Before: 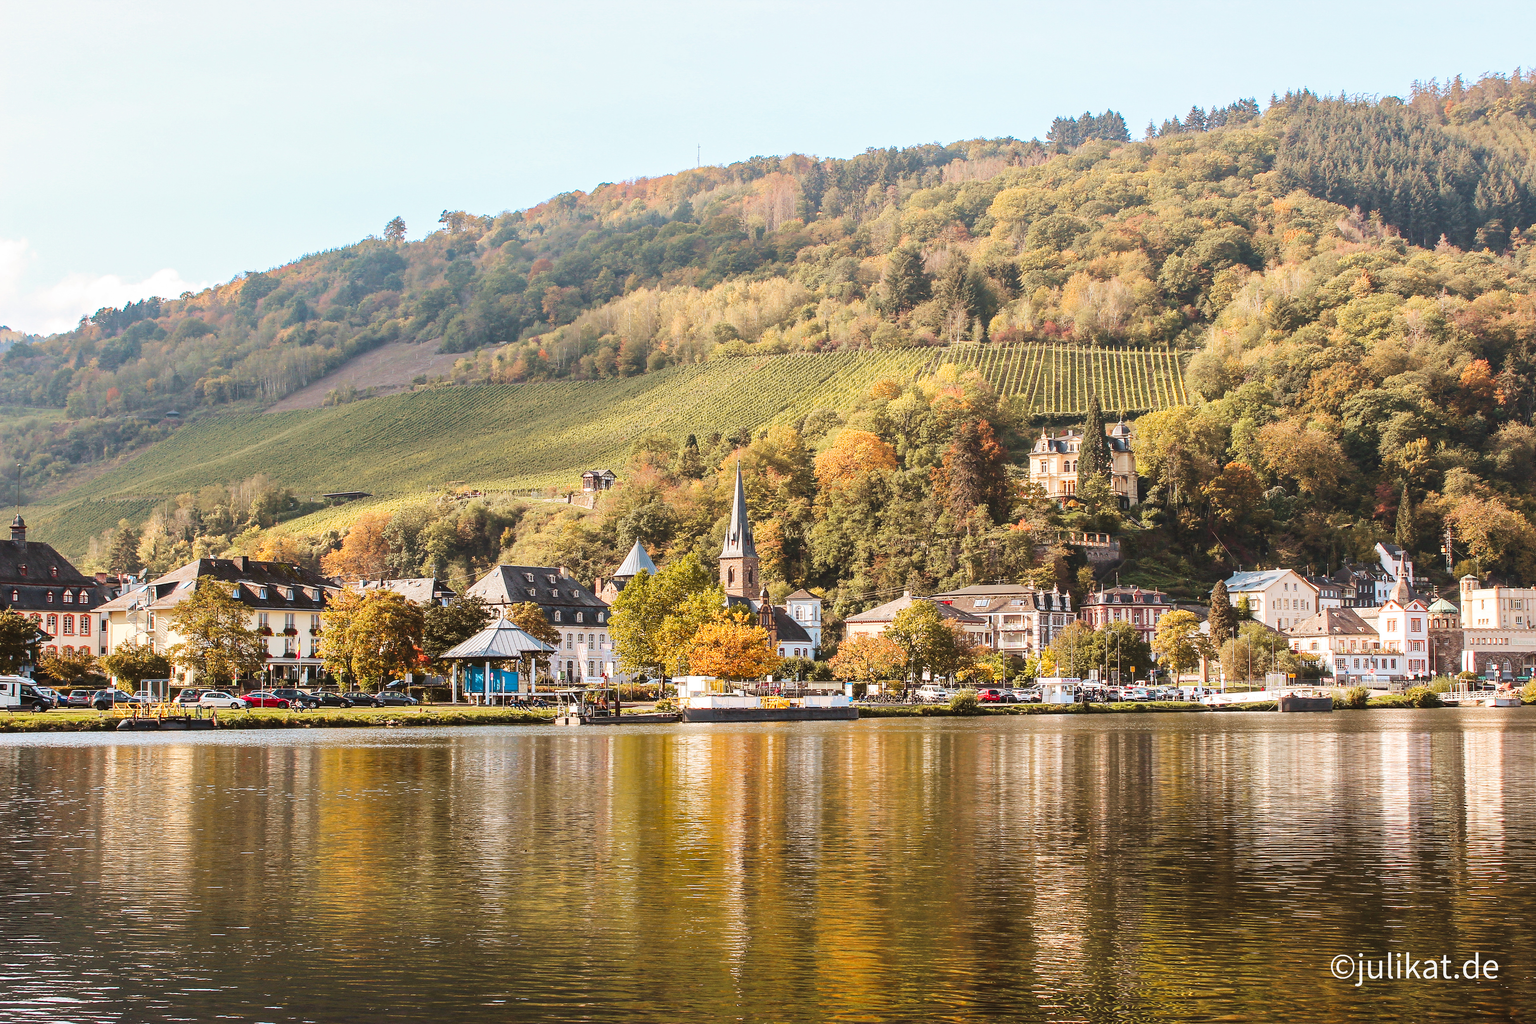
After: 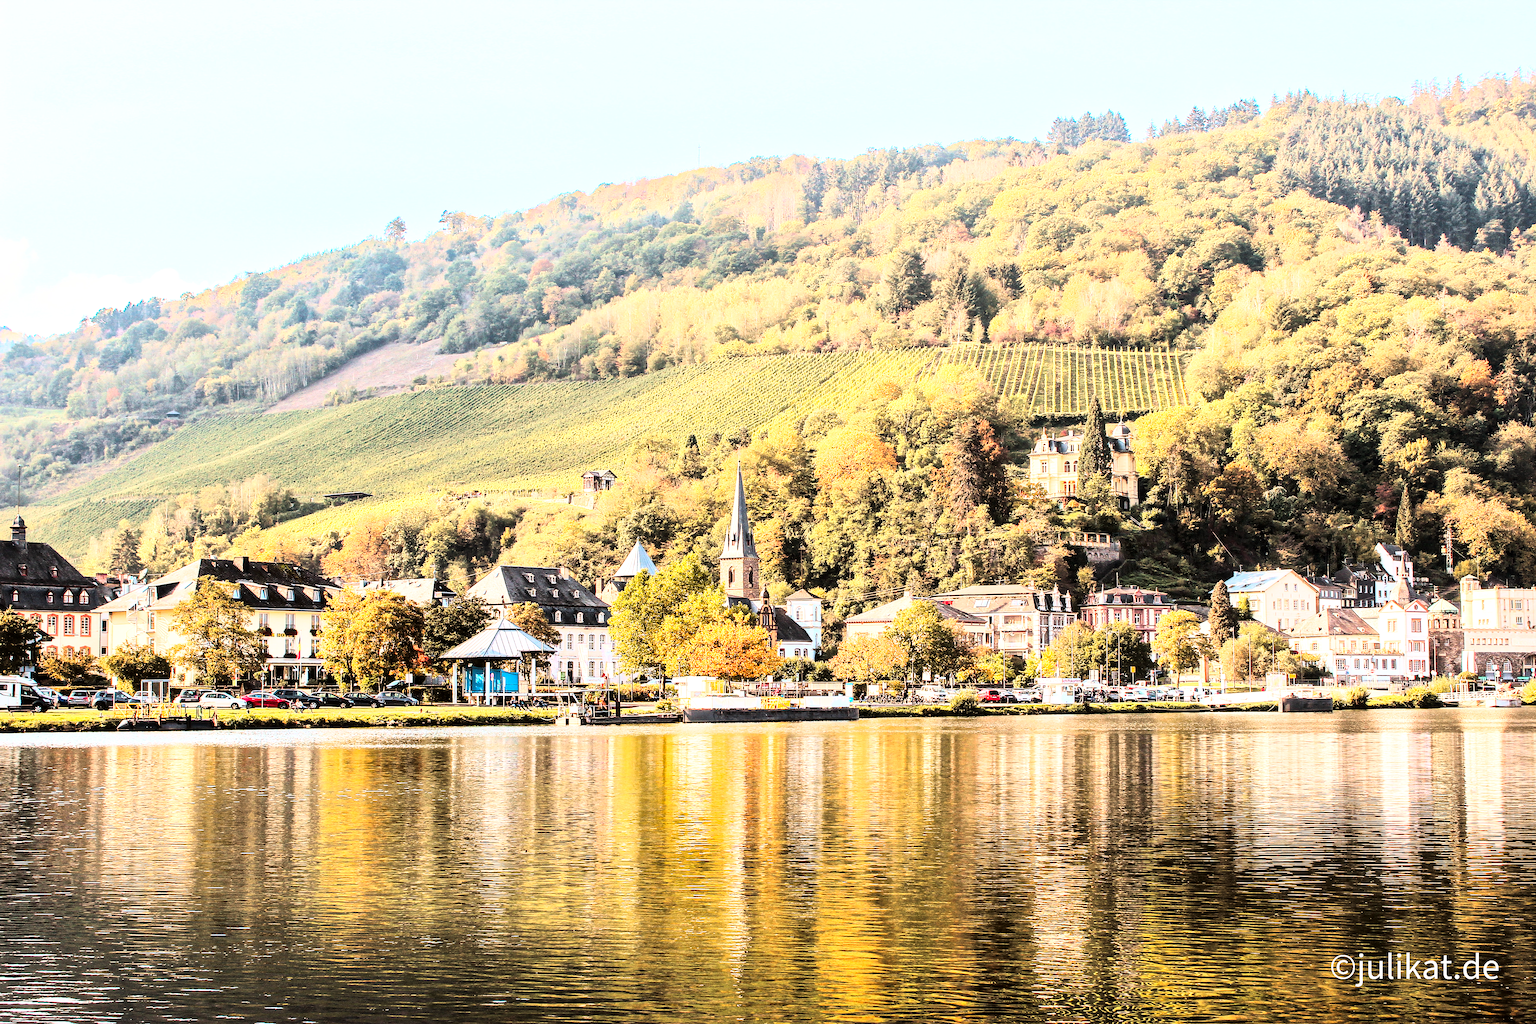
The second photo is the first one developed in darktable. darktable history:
local contrast: mode bilateral grid, contrast 20, coarseness 50, detail 141%, midtone range 0.2
rgb curve: curves: ch0 [(0, 0) (0.21, 0.15) (0.24, 0.21) (0.5, 0.75) (0.75, 0.96) (0.89, 0.99) (1, 1)]; ch1 [(0, 0.02) (0.21, 0.13) (0.25, 0.2) (0.5, 0.67) (0.75, 0.9) (0.89, 0.97) (1, 1)]; ch2 [(0, 0.02) (0.21, 0.13) (0.25, 0.2) (0.5, 0.67) (0.75, 0.9) (0.89, 0.97) (1, 1)], compensate middle gray true
